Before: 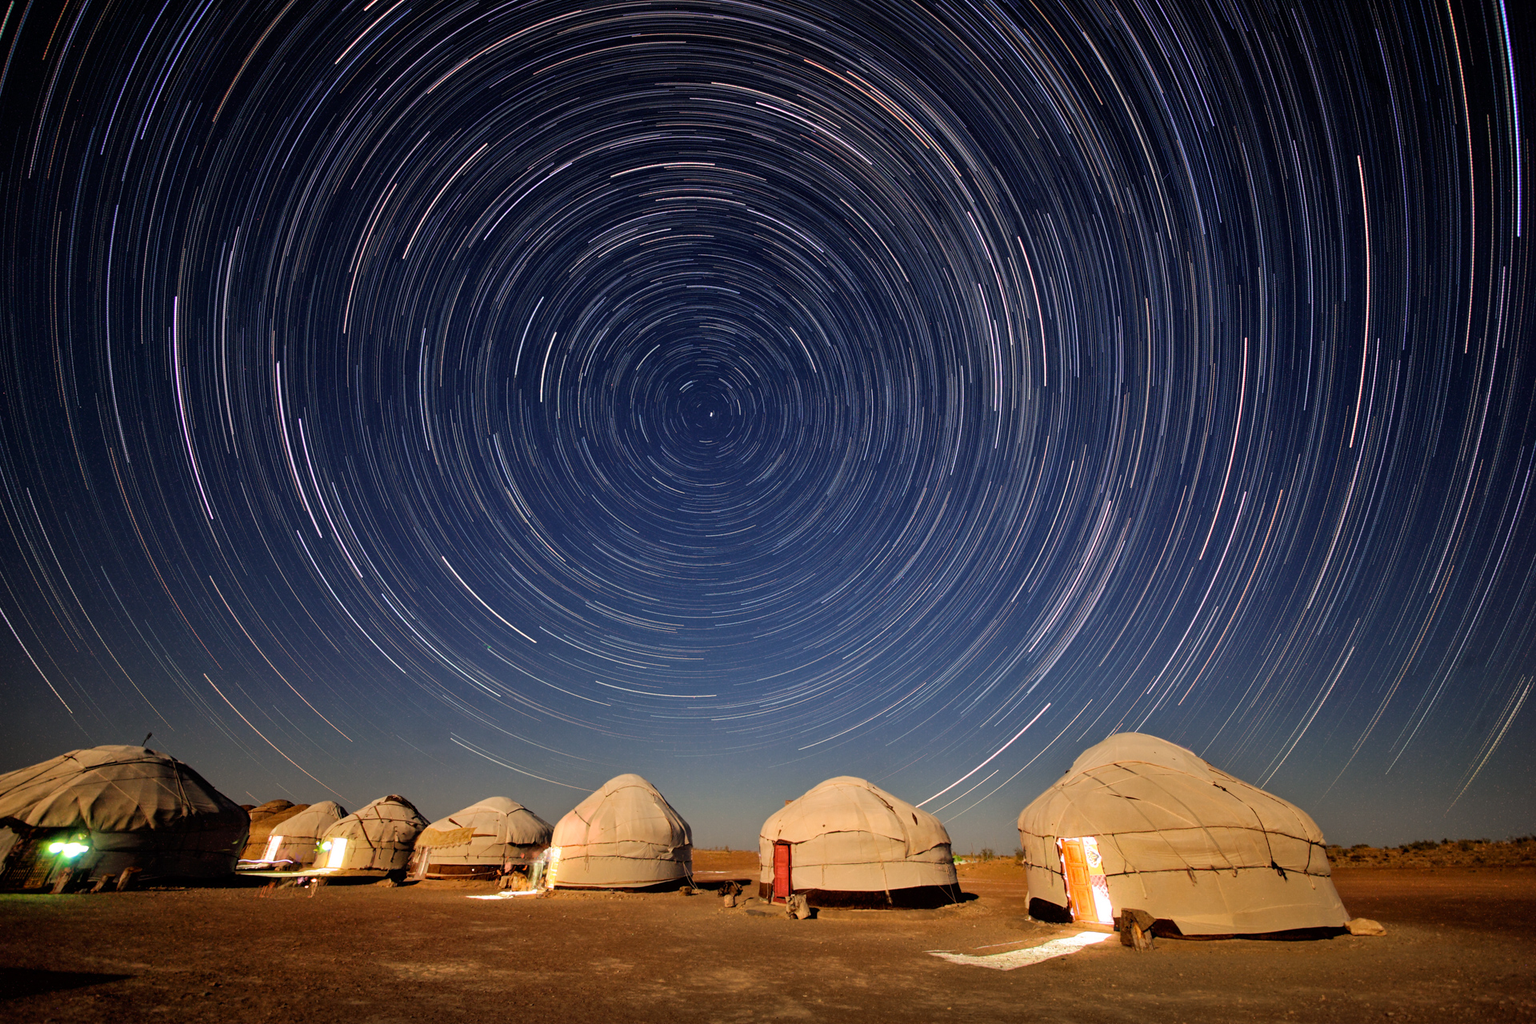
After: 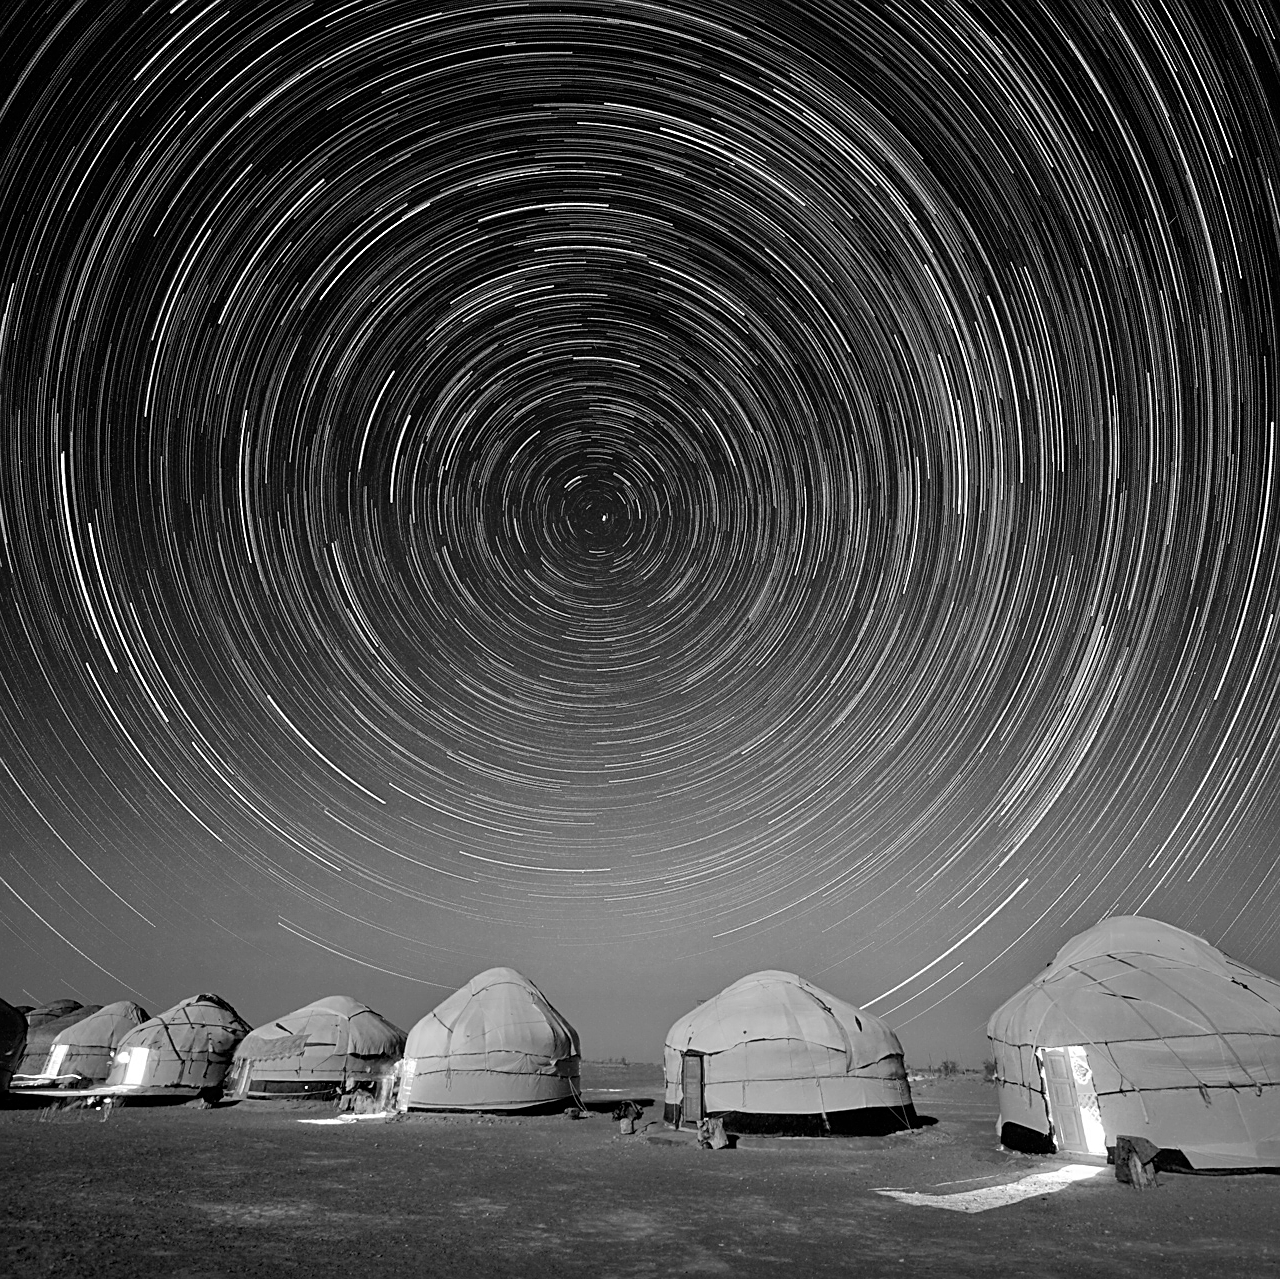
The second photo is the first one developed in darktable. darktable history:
sharpen: on, module defaults
crop and rotate: left 14.892%, right 18.394%
color zones: curves: ch0 [(0, 0.613) (0.01, 0.613) (0.245, 0.448) (0.498, 0.529) (0.642, 0.665) (0.879, 0.777) (0.99, 0.613)]; ch1 [(0, 0) (0.143, 0) (0.286, 0) (0.429, 0) (0.571, 0) (0.714, 0) (0.857, 0)]
color balance rgb: shadows lift › chroma 7.439%, shadows lift › hue 243.72°, linear chroma grading › global chroma 14.706%, perceptual saturation grading › global saturation 24.327%, perceptual saturation grading › highlights -24.158%, perceptual saturation grading › mid-tones 24.091%, perceptual saturation grading › shadows 40.707%, global vibrance 20%
